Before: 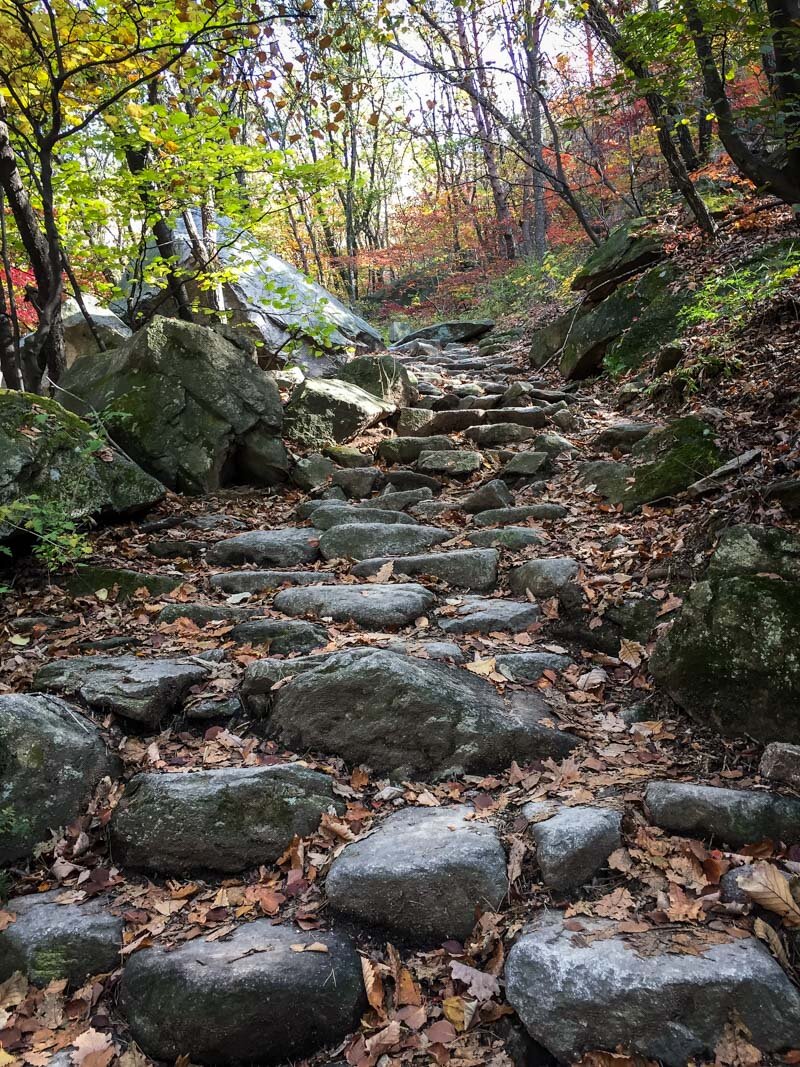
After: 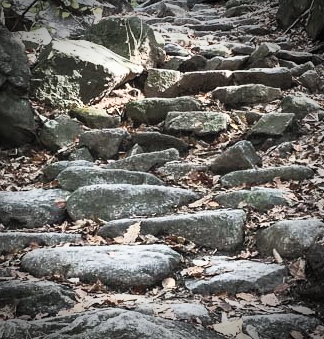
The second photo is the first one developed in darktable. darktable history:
contrast brightness saturation: contrast 0.442, brightness 0.553, saturation -0.184
exposure: exposure -0.557 EV, compensate highlight preservation false
tone curve: curves: ch0 [(0, 0) (0.003, 0.032) (0.011, 0.033) (0.025, 0.036) (0.044, 0.046) (0.069, 0.069) (0.1, 0.108) (0.136, 0.157) (0.177, 0.208) (0.224, 0.256) (0.277, 0.313) (0.335, 0.379) (0.399, 0.444) (0.468, 0.514) (0.543, 0.595) (0.623, 0.687) (0.709, 0.772) (0.801, 0.854) (0.898, 0.933) (1, 1)], preserve colors none
crop: left 31.71%, top 31.823%, right 27.732%, bottom 36.349%
vignetting: fall-off start 74.96%, brightness -0.727, saturation -0.48, width/height ratio 1.084, unbound false
